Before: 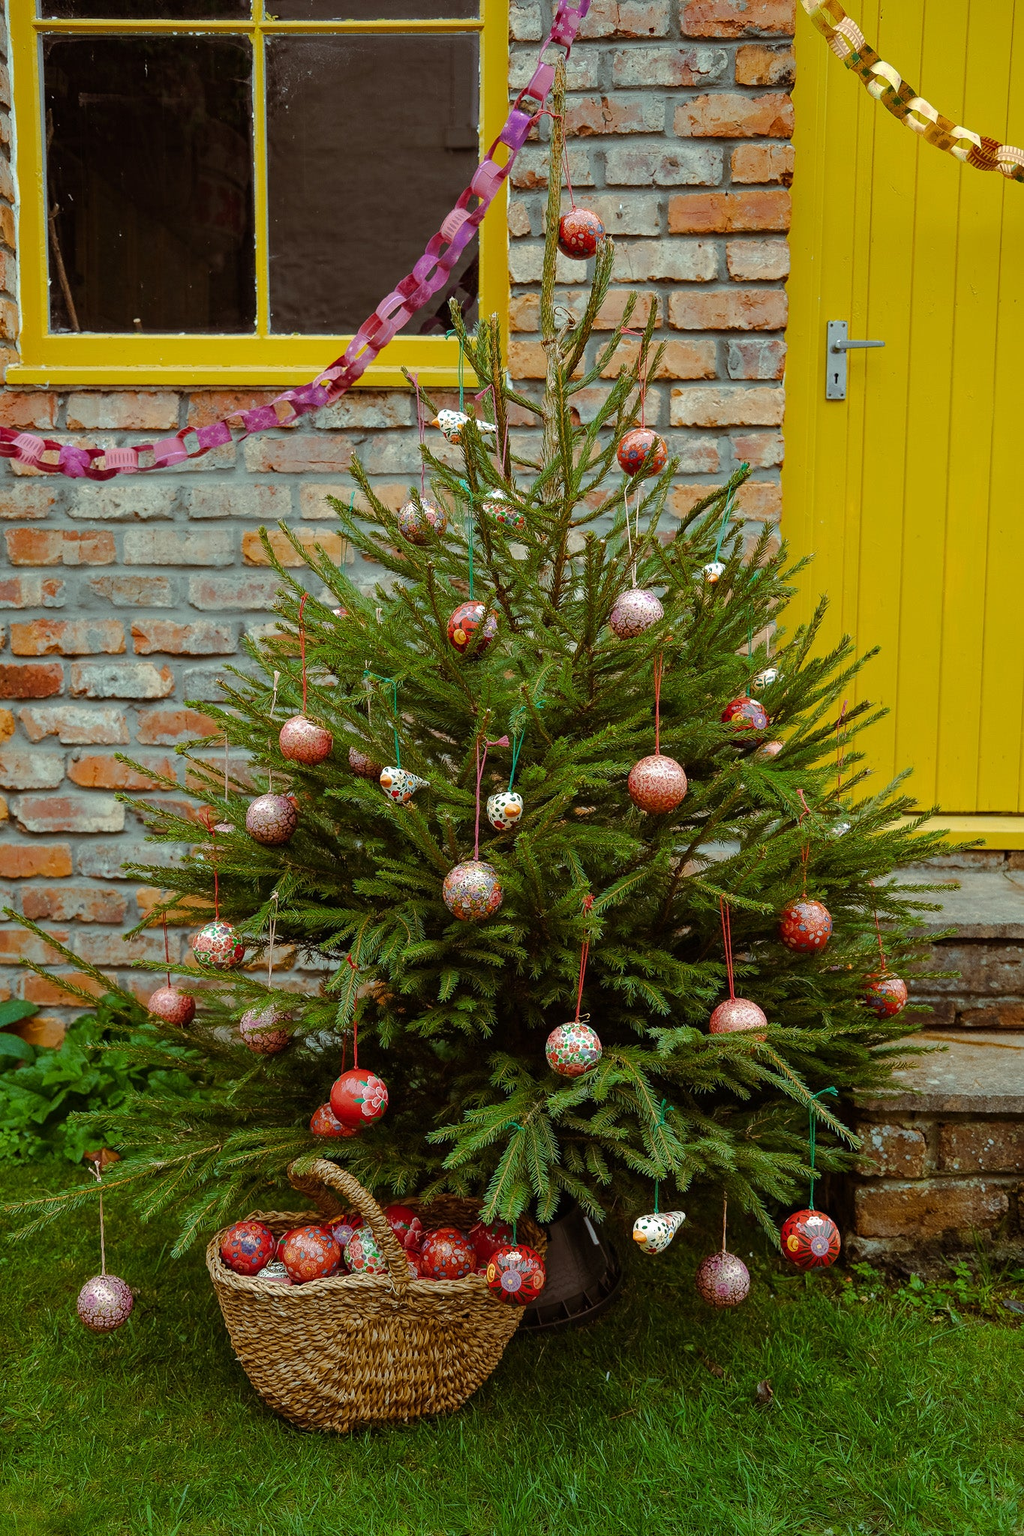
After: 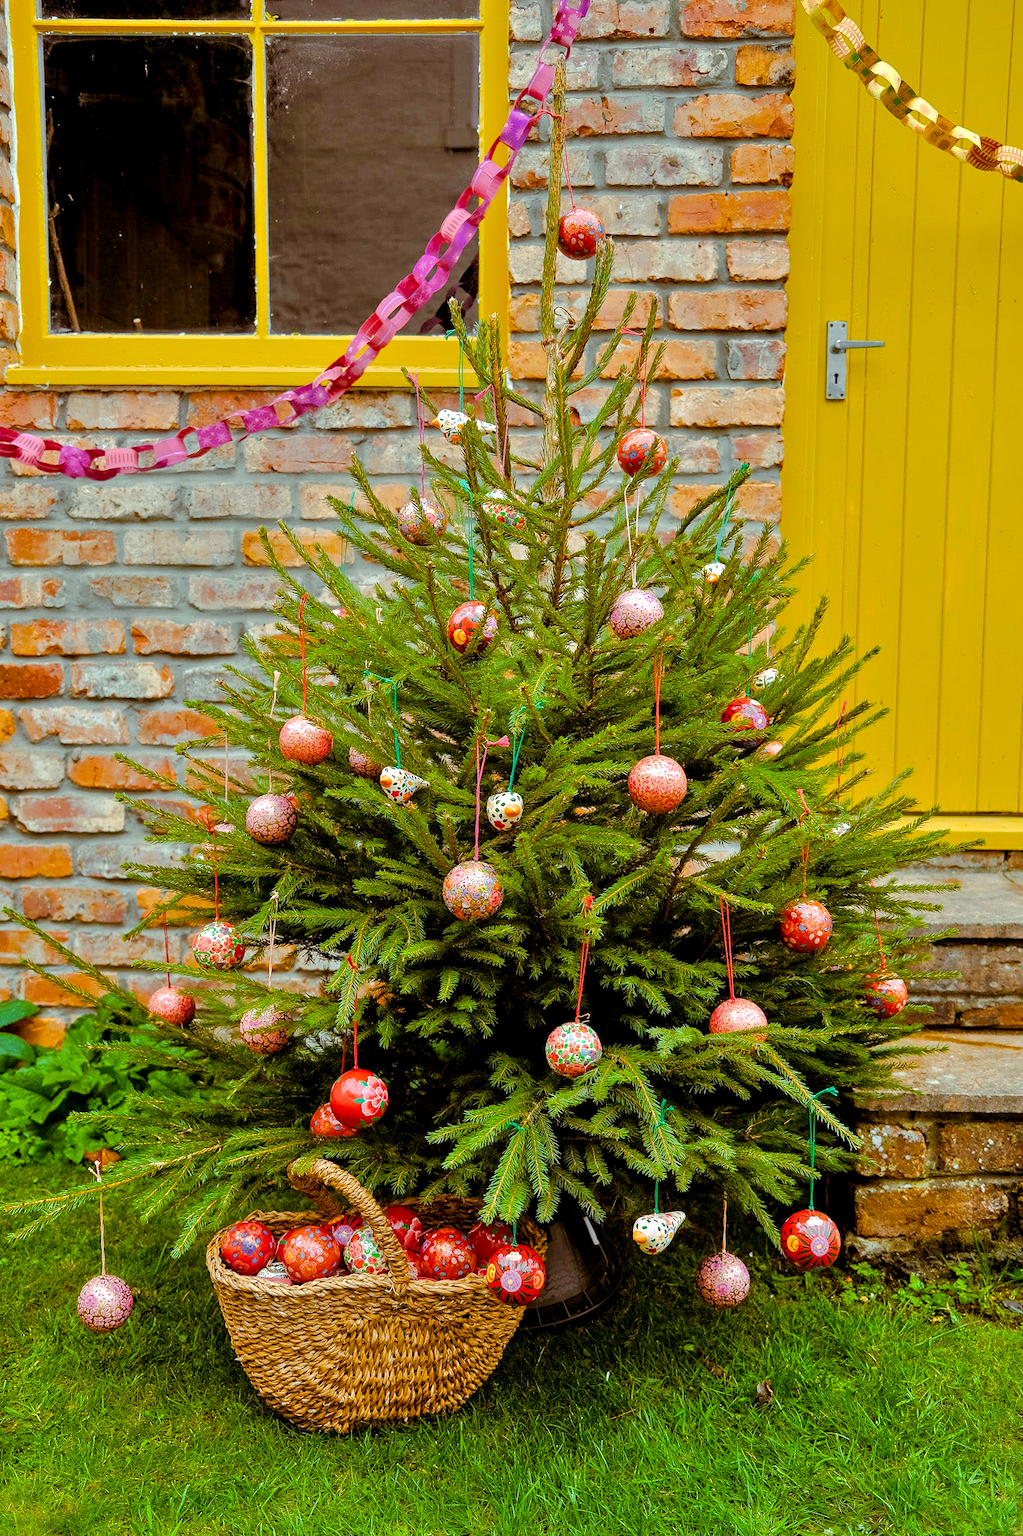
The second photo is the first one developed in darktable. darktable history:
color balance rgb: shadows lift › chroma 2%, shadows lift › hue 217.2°, power › chroma 0.25%, power › hue 60°, highlights gain › chroma 1.5%, highlights gain › hue 309.6°, global offset › luminance -0.5%, perceptual saturation grading › global saturation 15%, global vibrance 20%
tone equalizer: -7 EV 0.15 EV, -6 EV 0.6 EV, -5 EV 1.15 EV, -4 EV 1.33 EV, -3 EV 1.15 EV, -2 EV 0.6 EV, -1 EV 0.15 EV, mask exposure compensation -0.5 EV
